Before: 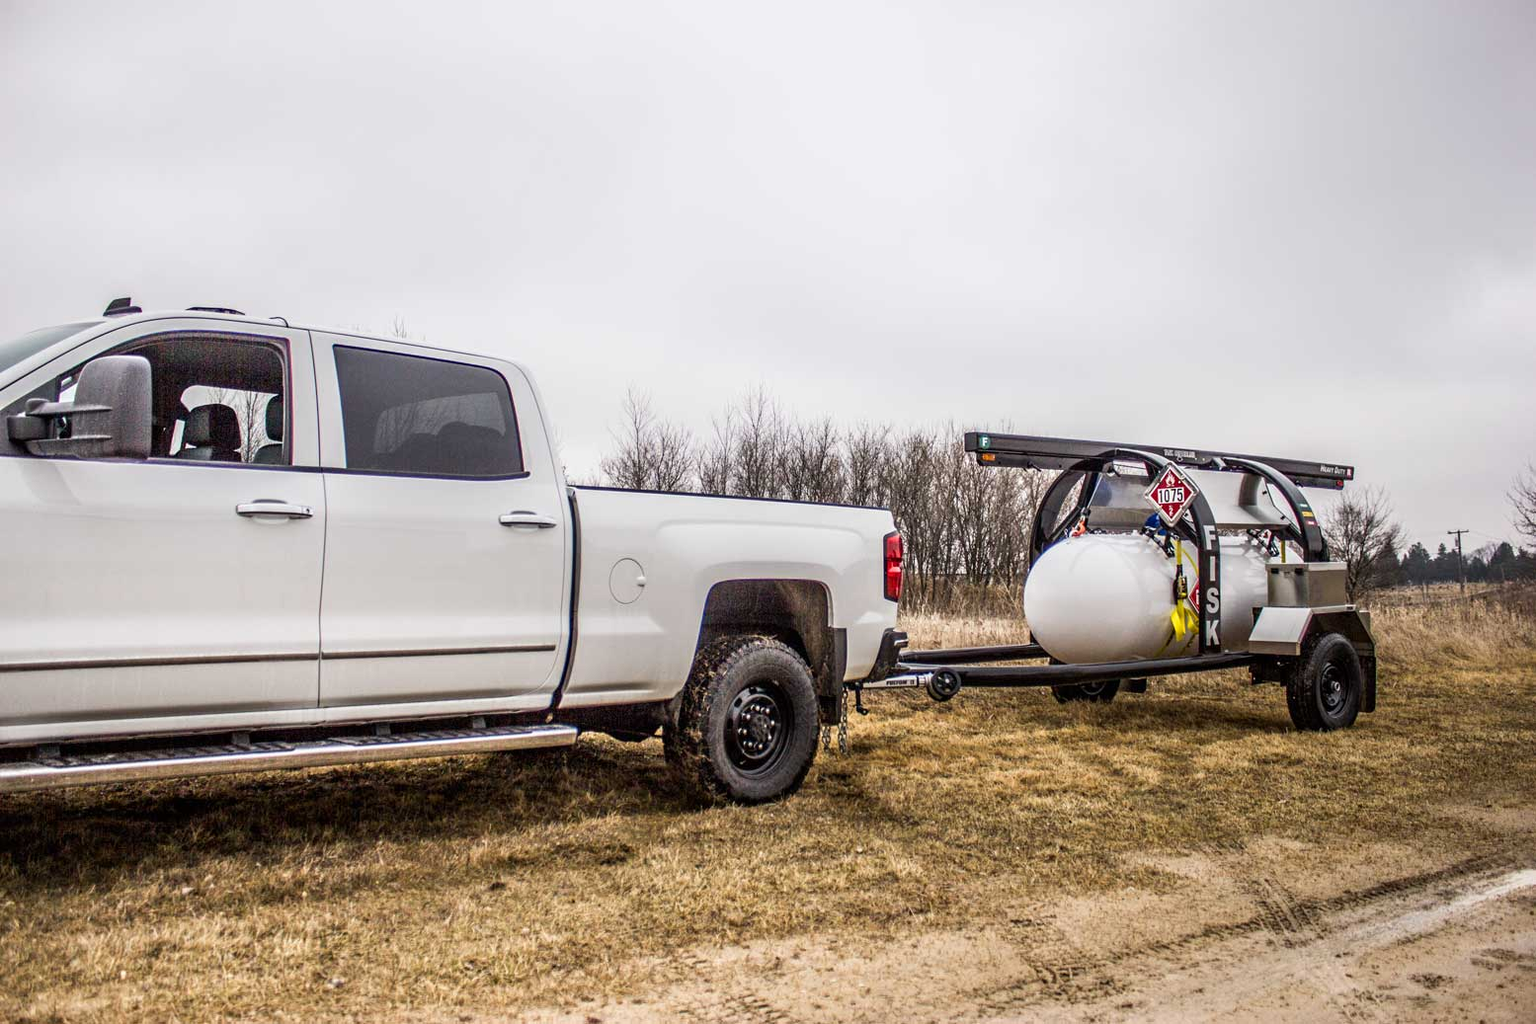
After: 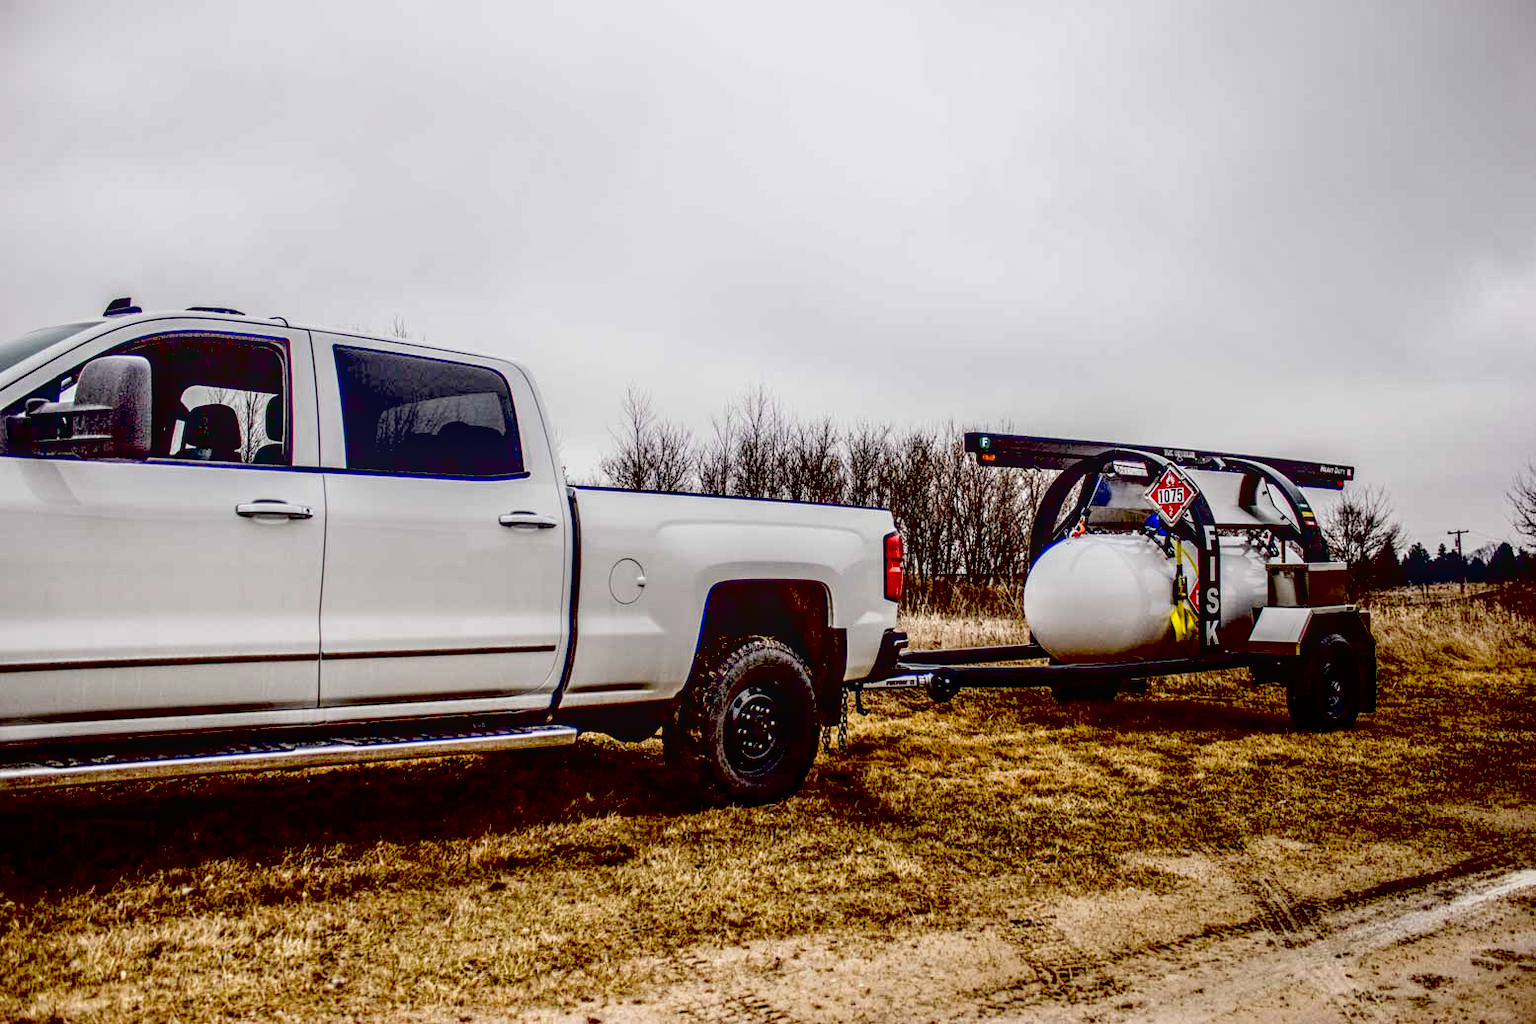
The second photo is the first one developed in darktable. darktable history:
exposure: black level correction 0.099, exposure -0.086 EV, compensate highlight preservation false
local contrast: on, module defaults
contrast brightness saturation: saturation -0.068
